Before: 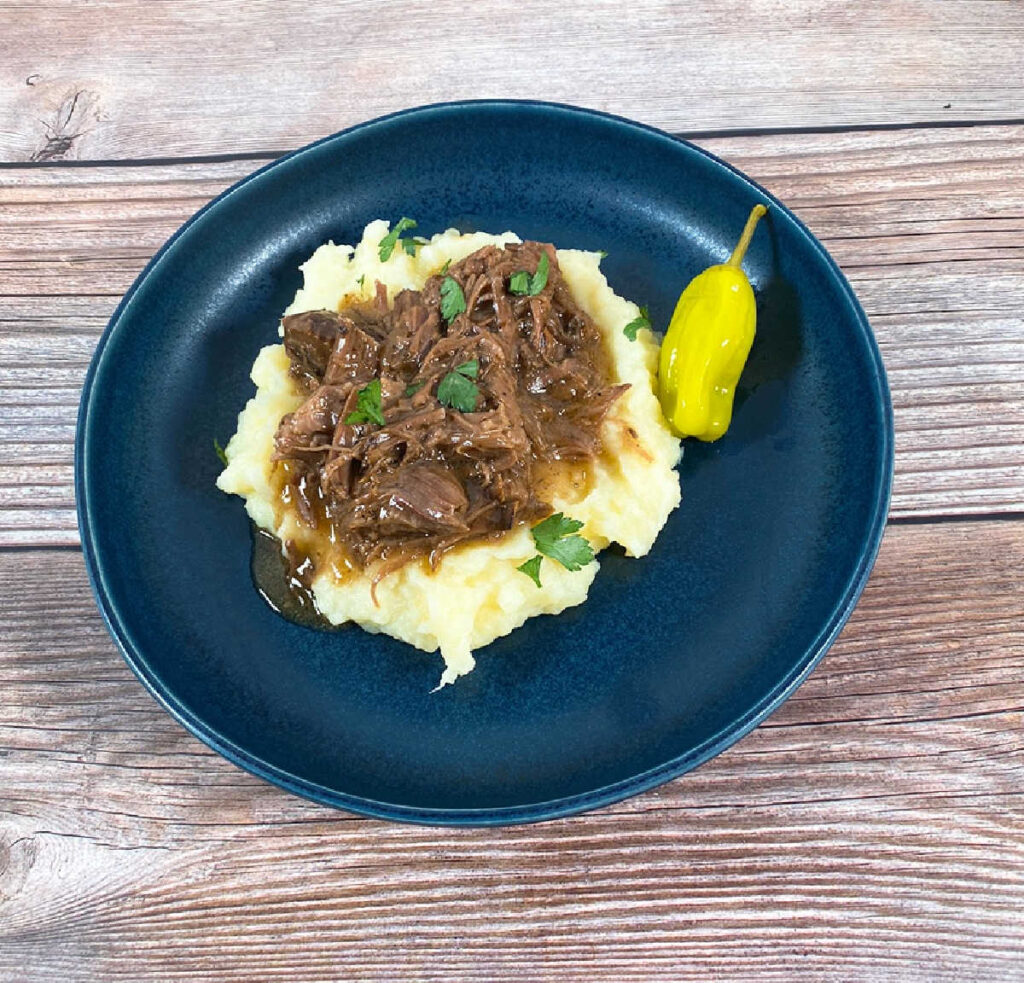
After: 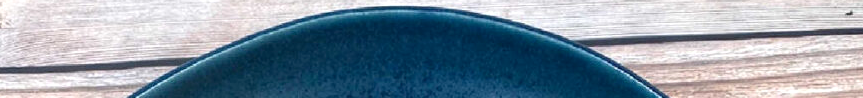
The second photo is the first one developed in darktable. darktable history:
exposure: black level correction 0.002, exposure 0.15 EV, compensate highlight preservation false
crop and rotate: left 9.644%, top 9.491%, right 6.021%, bottom 80.509%
